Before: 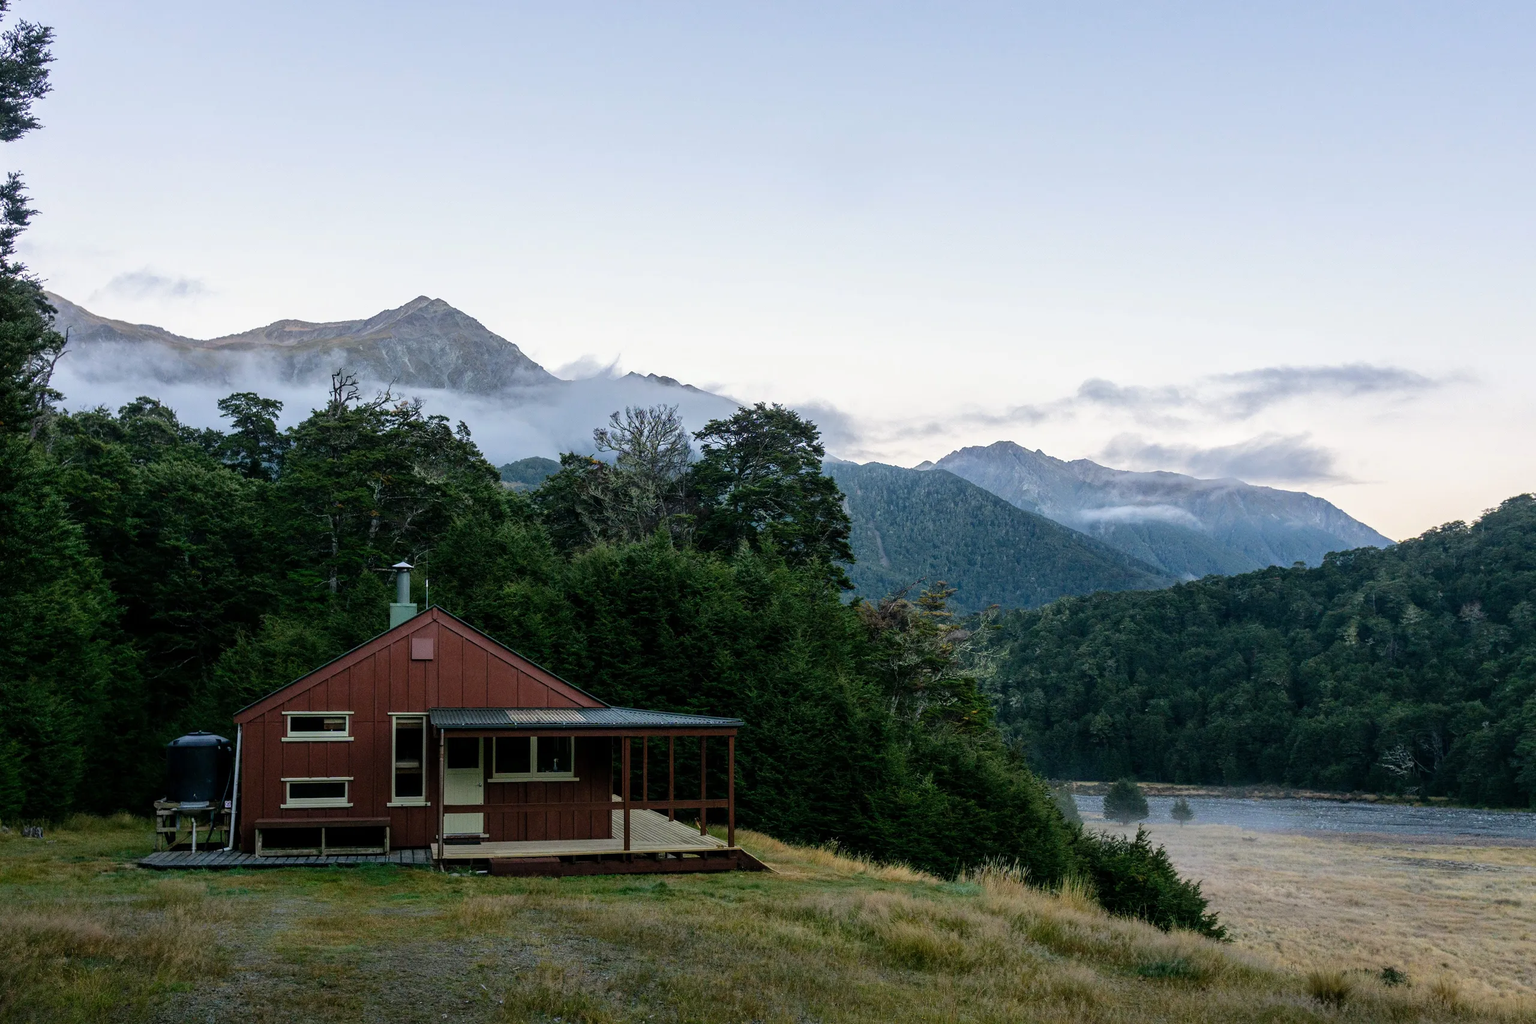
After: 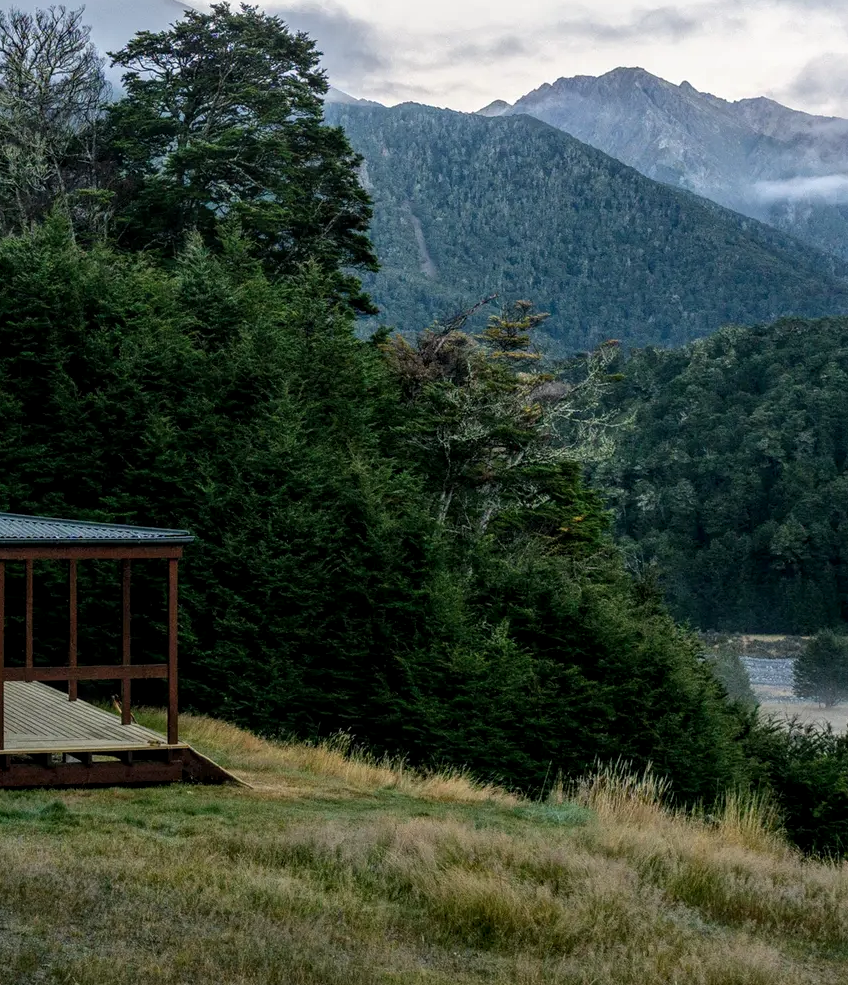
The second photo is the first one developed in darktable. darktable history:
crop: left 40.878%, top 39.176%, right 25.993%, bottom 3.081%
local contrast: on, module defaults
